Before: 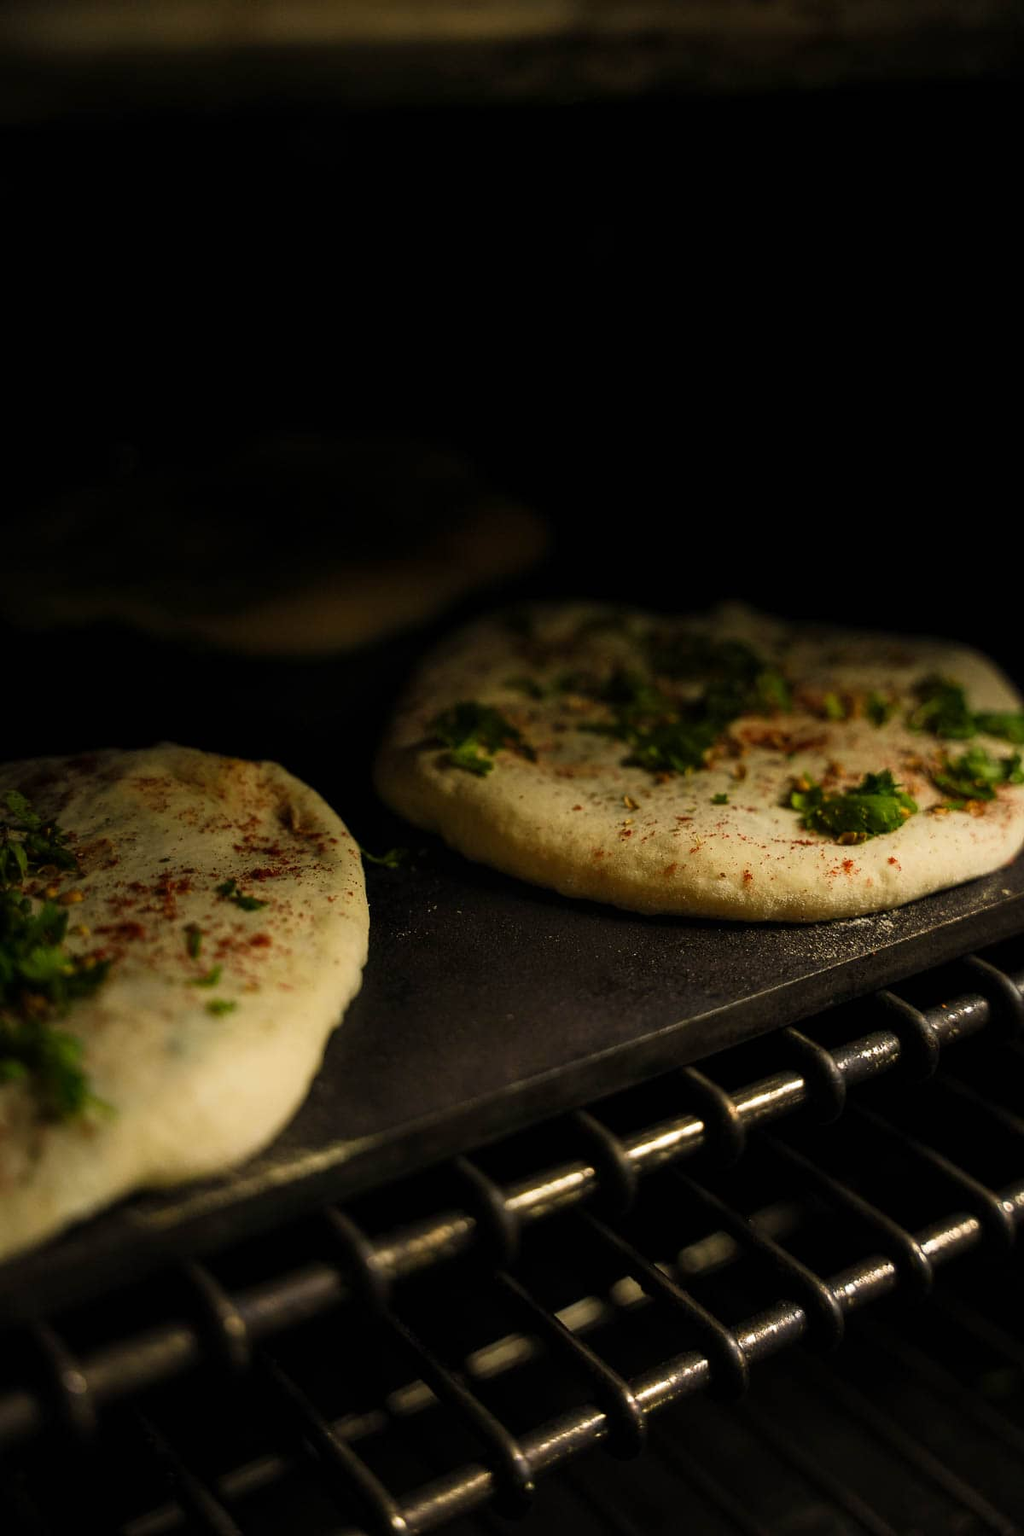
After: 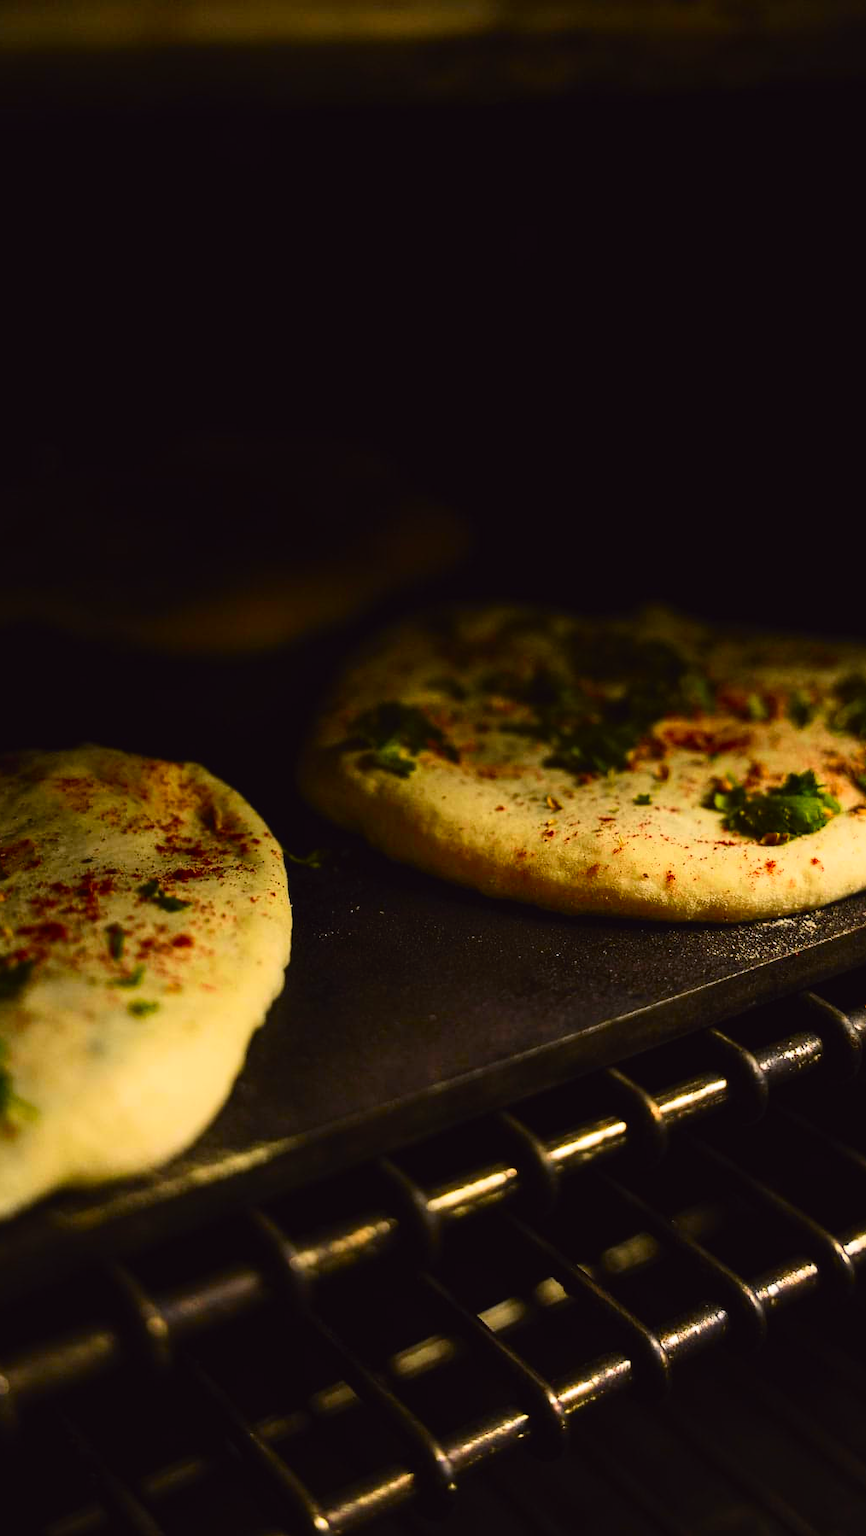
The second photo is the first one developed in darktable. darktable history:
crop: left 7.584%, right 7.812%
contrast brightness saturation: saturation -0.048
tone curve: curves: ch0 [(0, 0.023) (0.103, 0.087) (0.295, 0.297) (0.445, 0.531) (0.553, 0.665) (0.735, 0.843) (0.994, 1)]; ch1 [(0, 0) (0.414, 0.395) (0.447, 0.447) (0.485, 0.5) (0.512, 0.524) (0.542, 0.581) (0.581, 0.632) (0.646, 0.715) (1, 1)]; ch2 [(0, 0) (0.369, 0.388) (0.449, 0.431) (0.478, 0.471) (0.516, 0.517) (0.579, 0.624) (0.674, 0.775) (1, 1)], color space Lab, independent channels, preserve colors none
